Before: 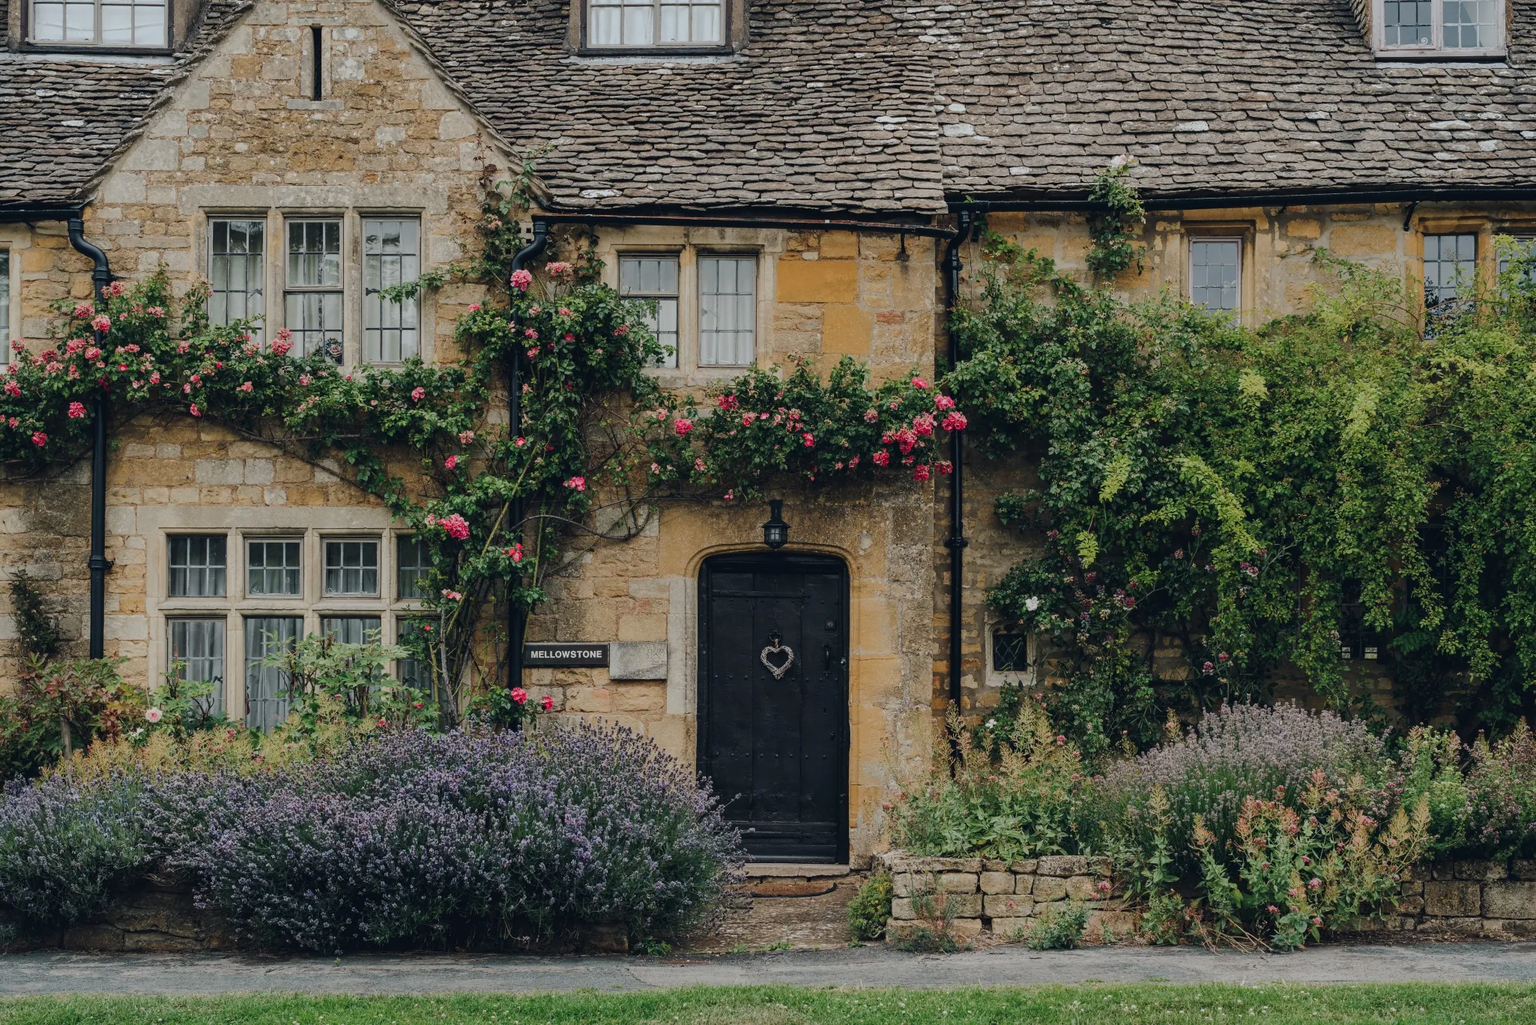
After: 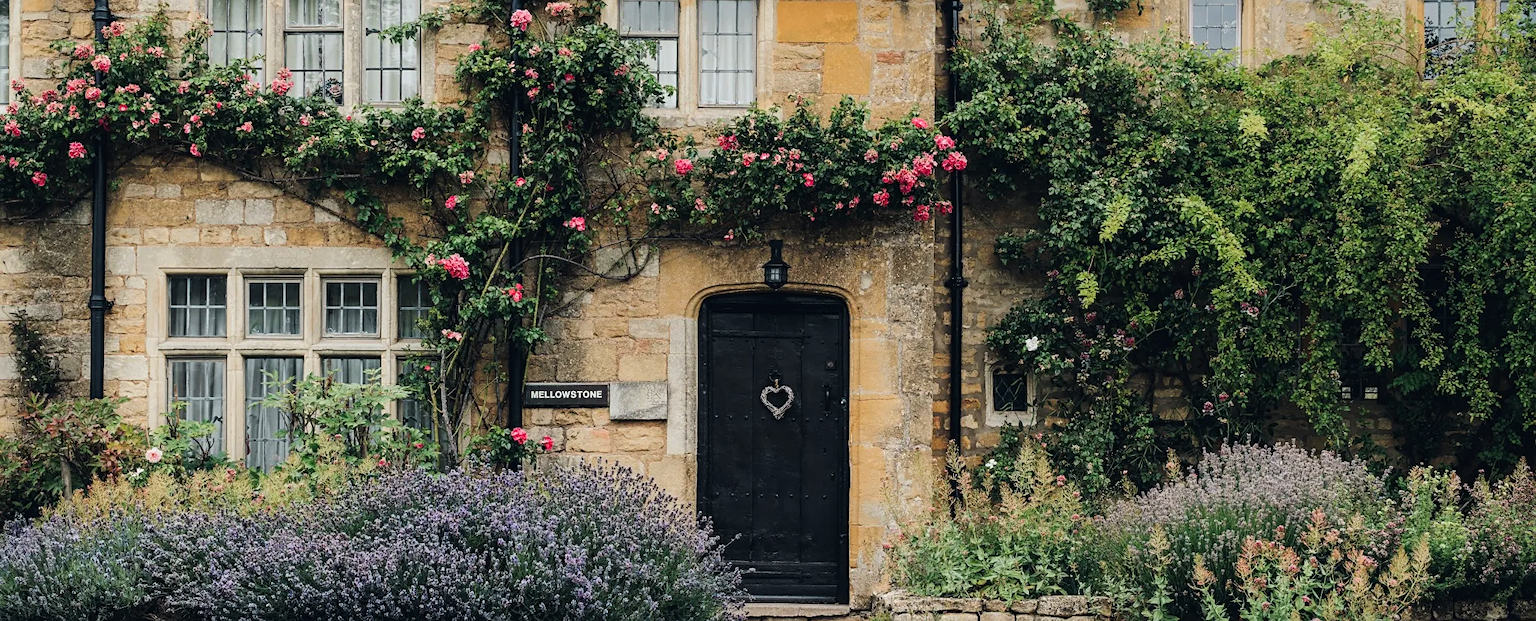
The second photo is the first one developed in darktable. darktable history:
sharpen: amount 0.208
tone equalizer: -8 EV -0.736 EV, -7 EV -0.712 EV, -6 EV -0.576 EV, -5 EV -0.386 EV, -3 EV 0.39 EV, -2 EV 0.6 EV, -1 EV 0.694 EV, +0 EV 0.72 EV
crop and rotate: top 25.366%, bottom 14.022%
